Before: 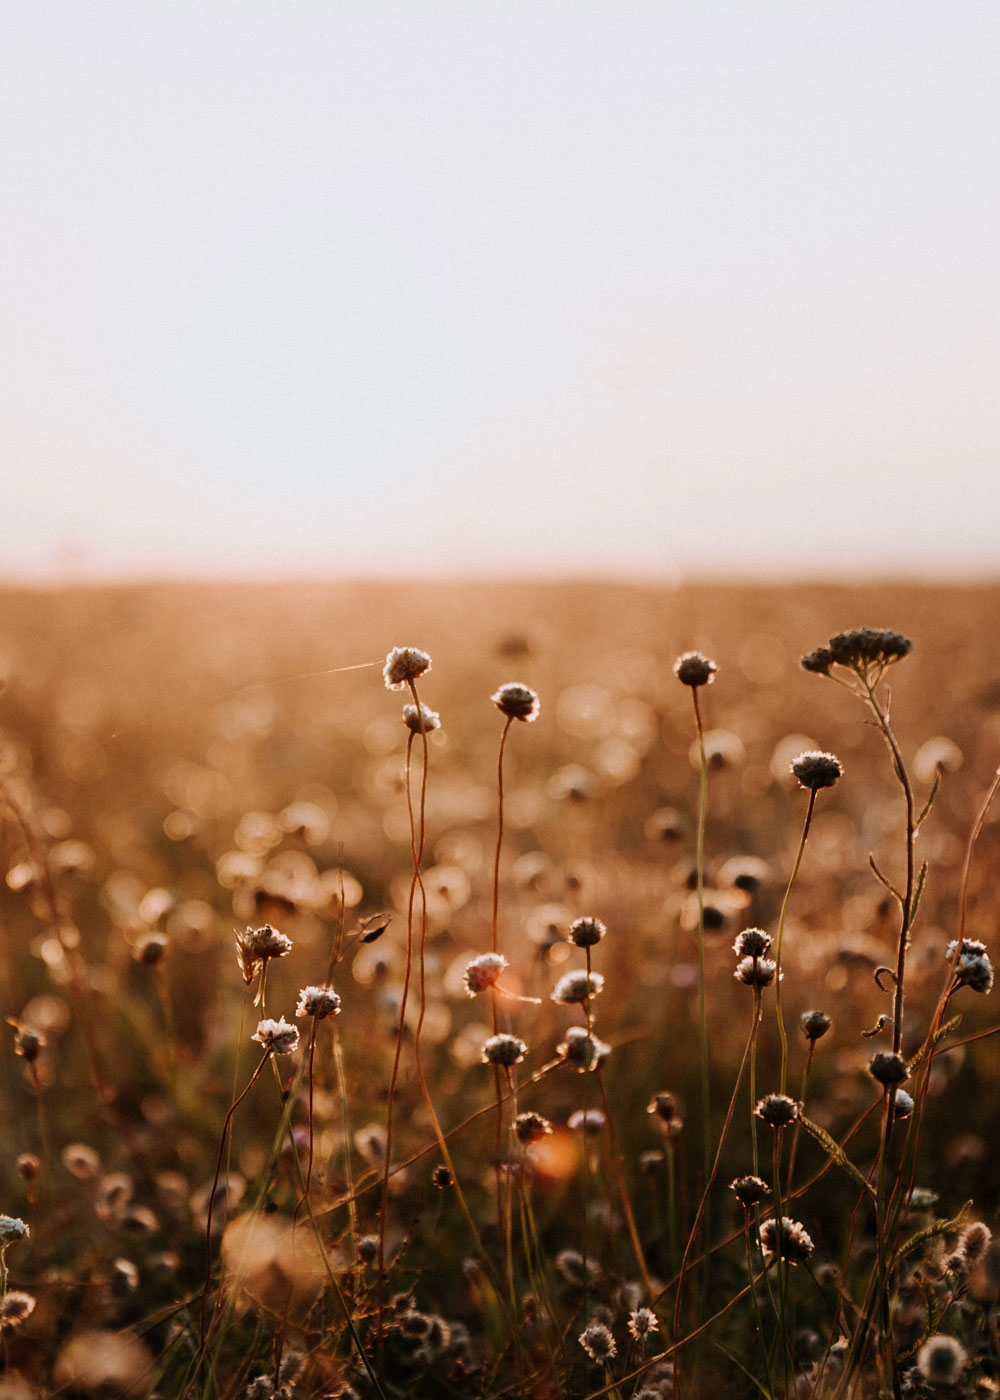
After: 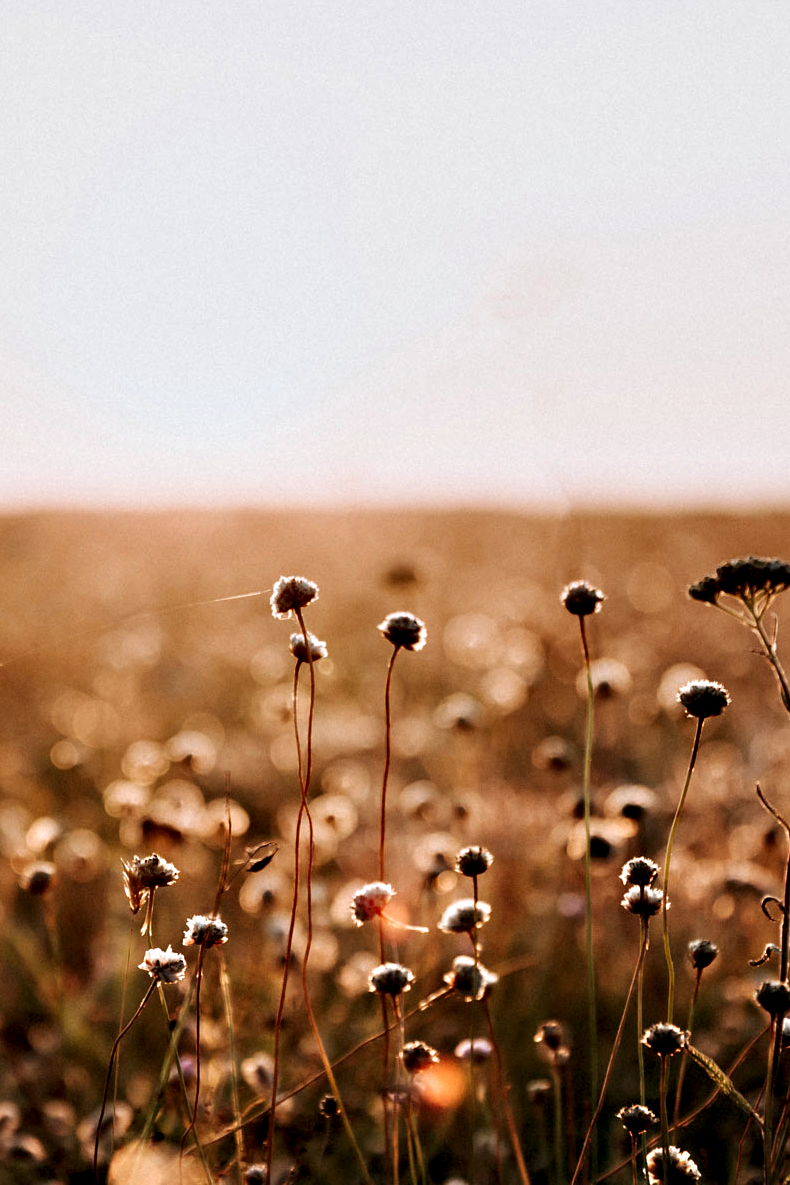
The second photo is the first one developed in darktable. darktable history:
contrast equalizer: y [[0.6 ×6], [0.55 ×6], [0 ×6], [0 ×6], [0 ×6]]
crop: left 11.303%, top 5.086%, right 9.598%, bottom 10.21%
